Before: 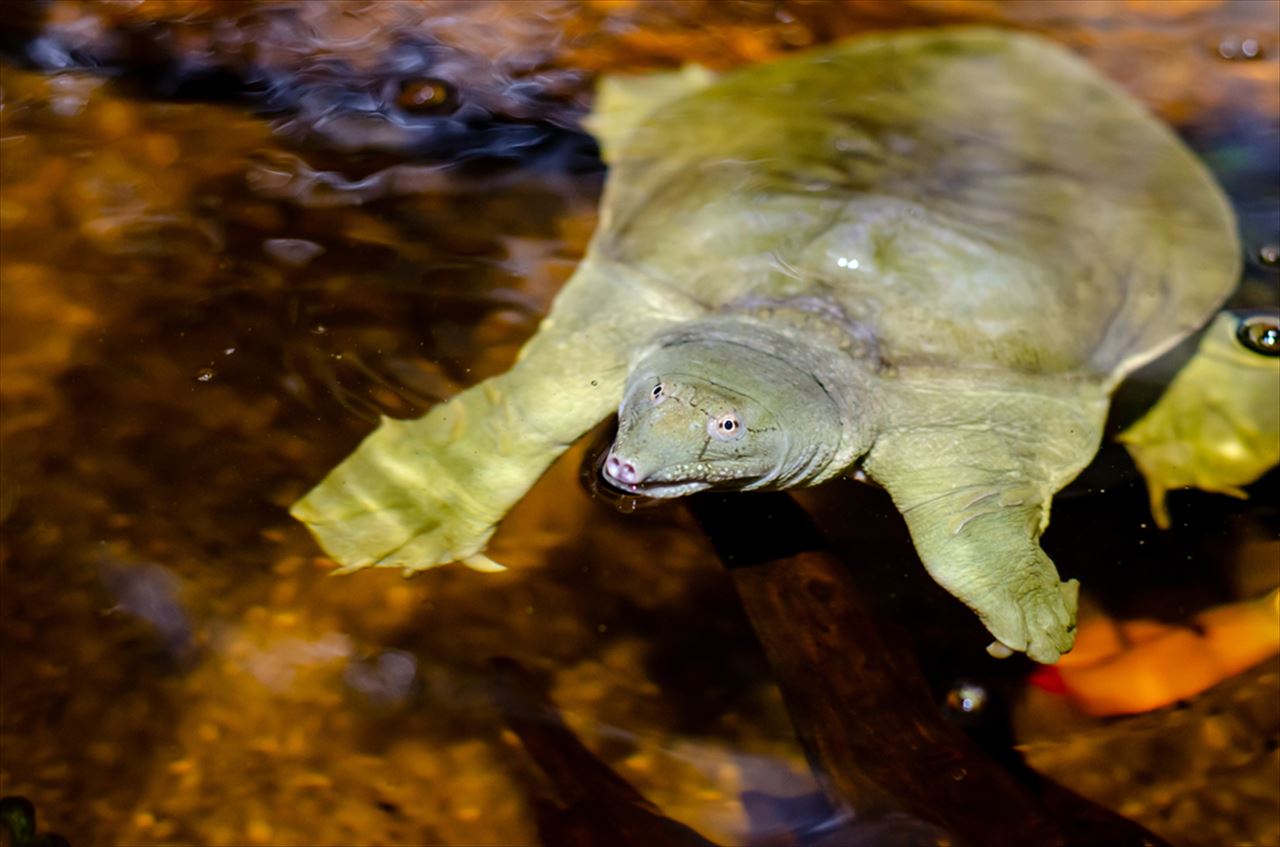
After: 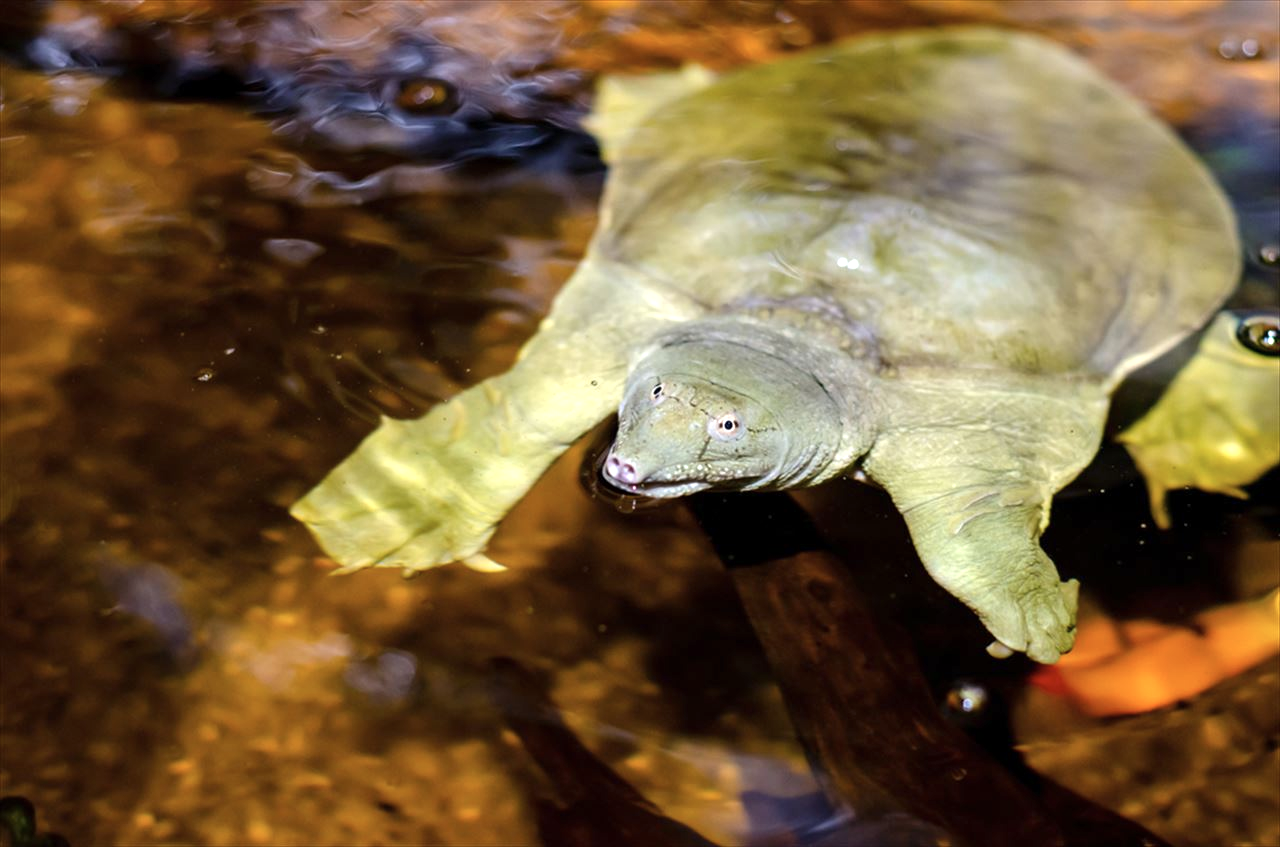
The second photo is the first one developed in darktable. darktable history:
color contrast: green-magenta contrast 0.84, blue-yellow contrast 0.86
exposure: exposure 0.493 EV, compensate highlight preservation false
